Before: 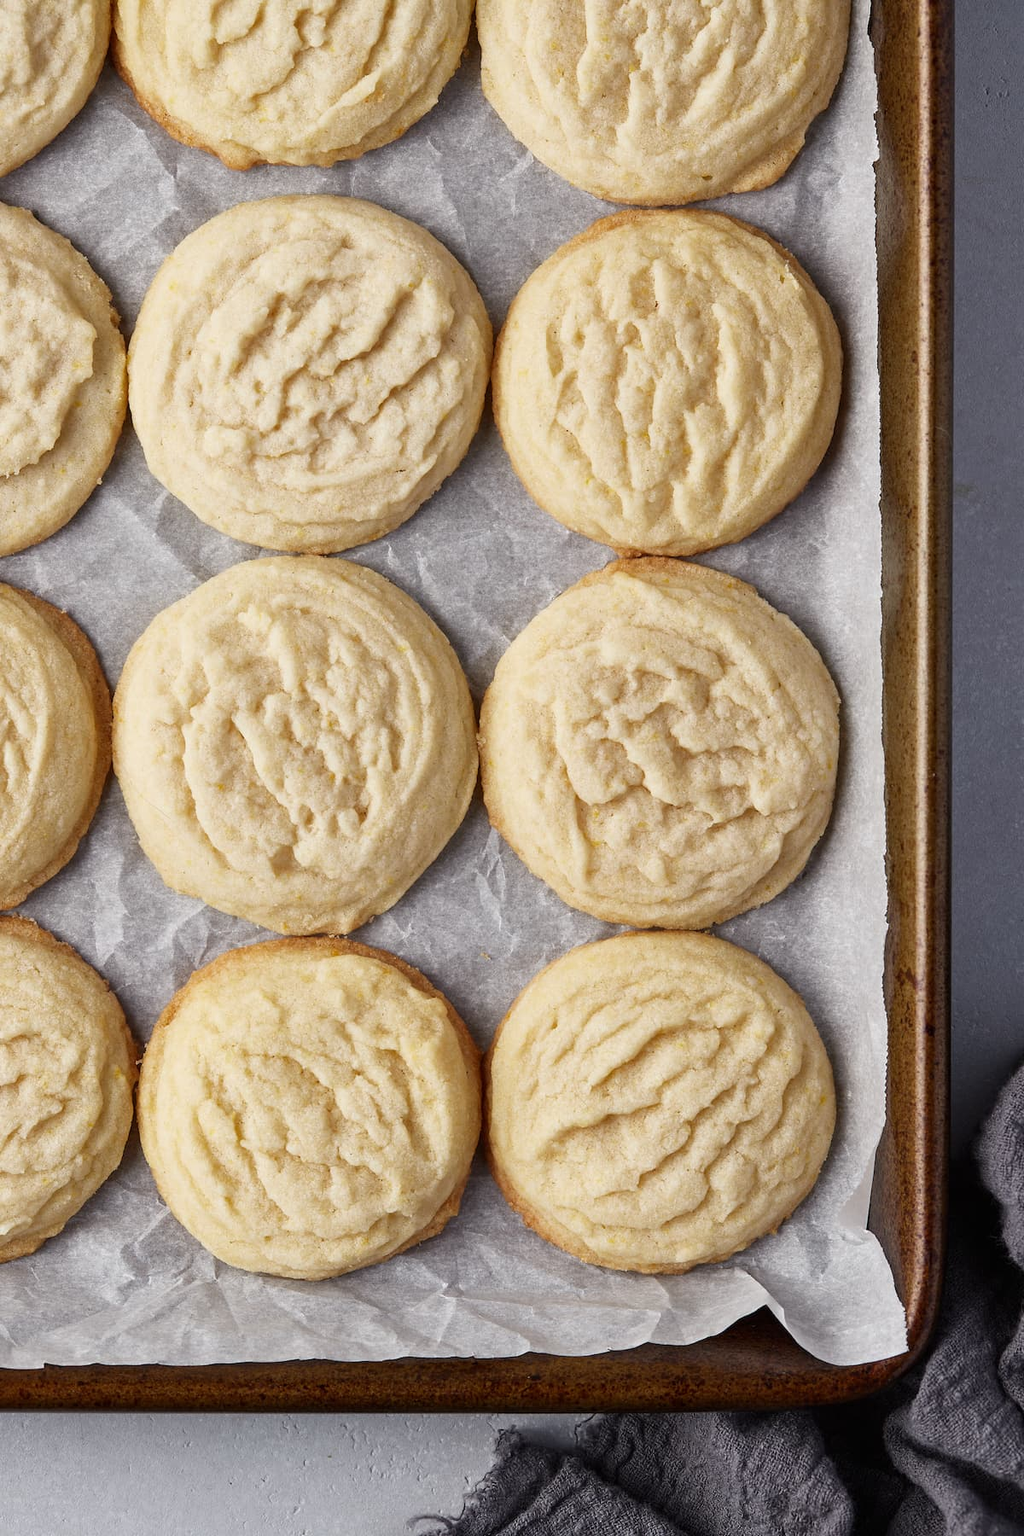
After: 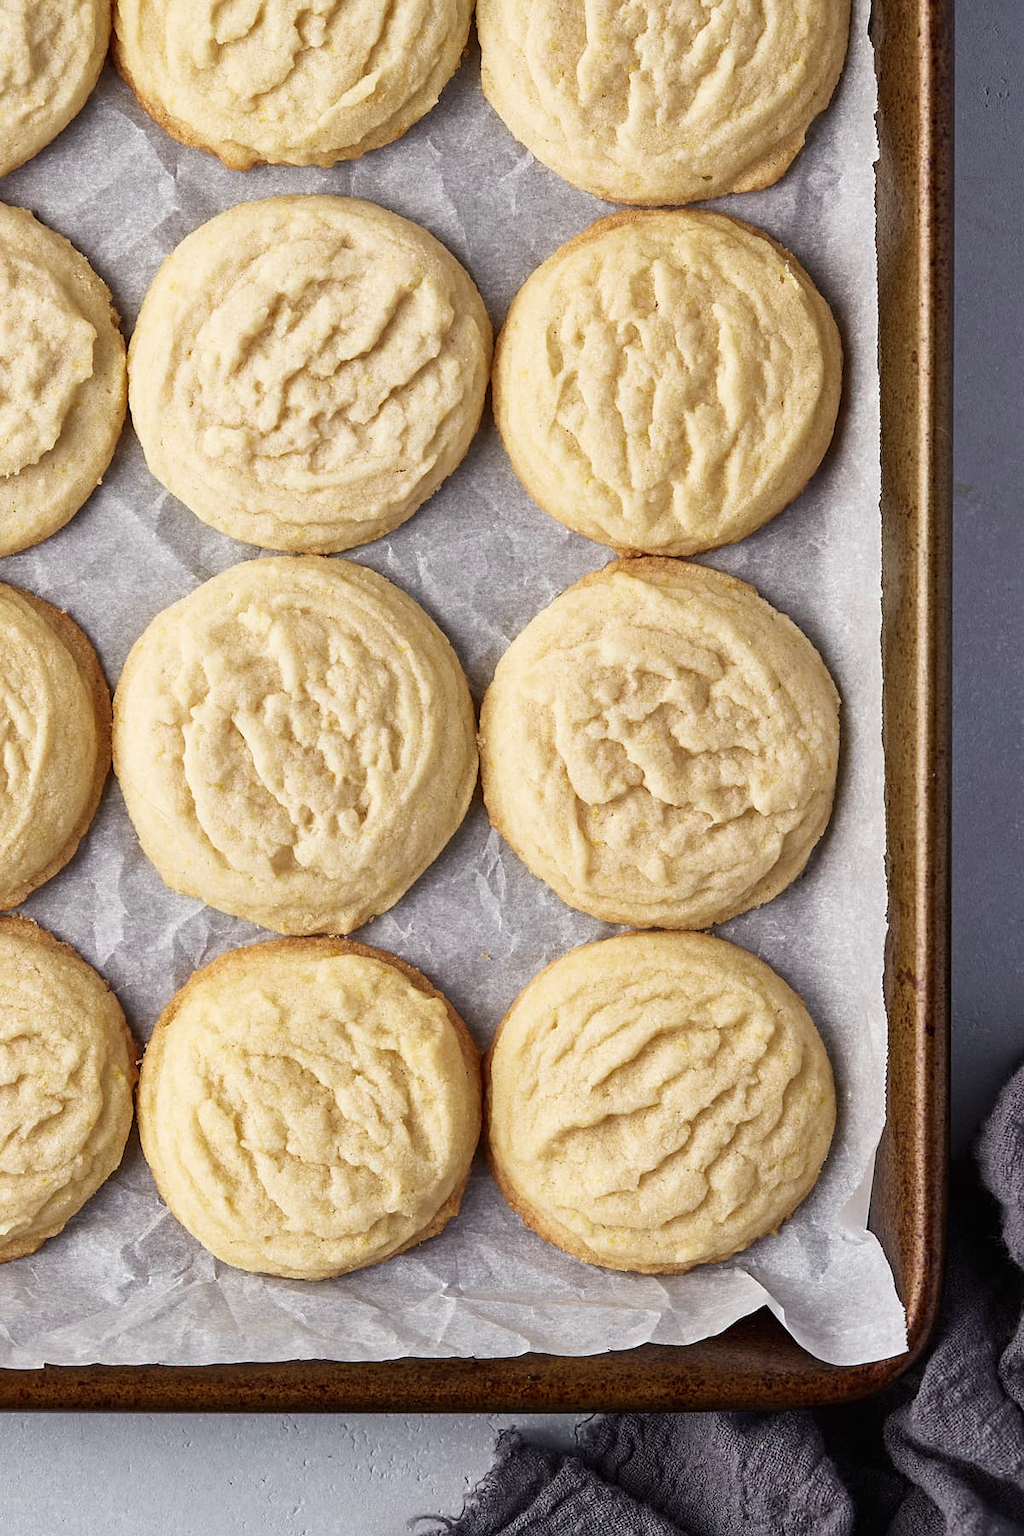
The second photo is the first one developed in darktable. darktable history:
contrast brightness saturation: saturation -0.063
sharpen: amount 0.212
exposure: exposure 0.126 EV, compensate highlight preservation false
velvia: on, module defaults
